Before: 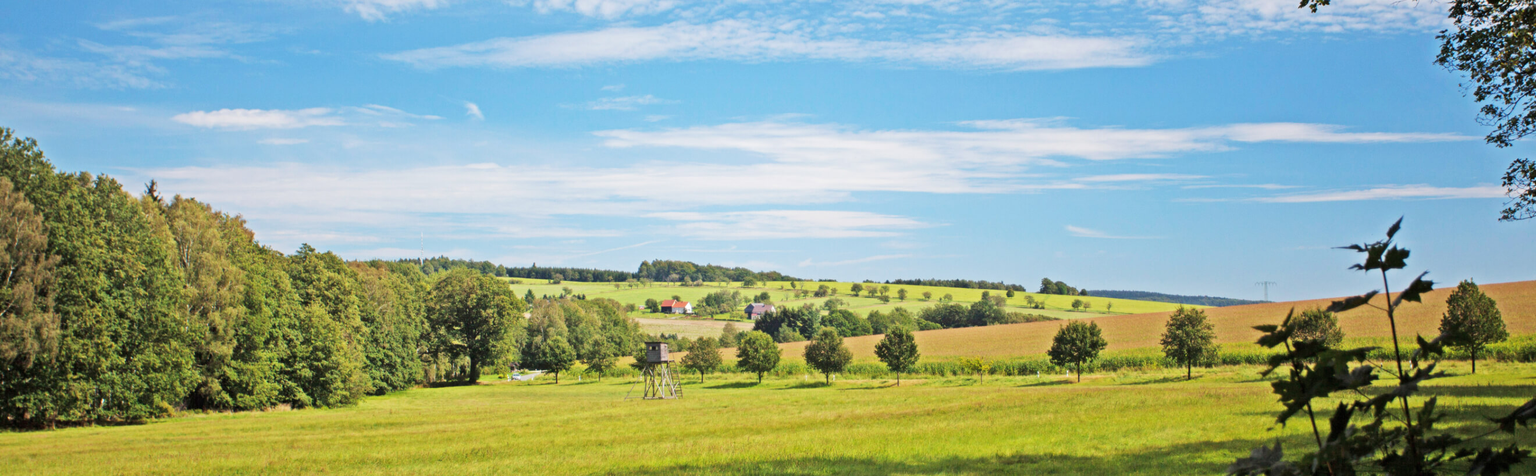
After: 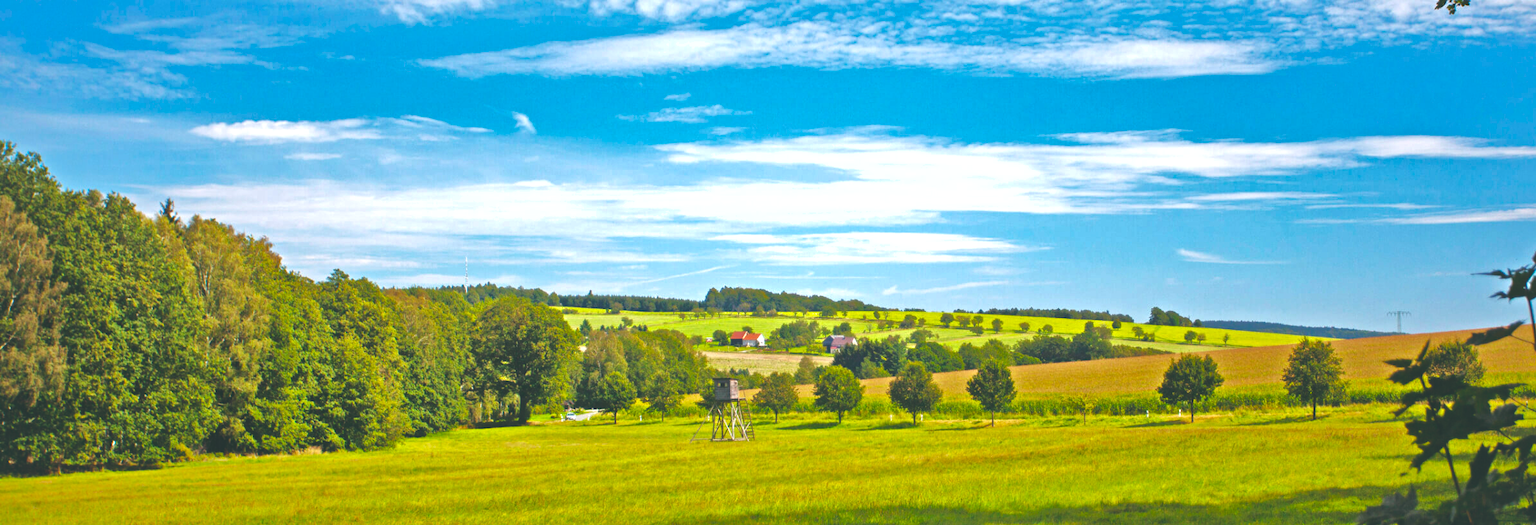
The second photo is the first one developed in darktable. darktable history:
crop: right 9.504%, bottom 0.041%
color balance rgb: shadows lift › chroma 1.017%, shadows lift › hue 216.49°, global offset › luminance -0.348%, global offset › chroma 0.107%, global offset › hue 163.03°, perceptual saturation grading › global saturation 27.603%, perceptual saturation grading › highlights -25.63%, perceptual saturation grading › shadows 25.291%, global vibrance 33.748%
exposure: black level correction -0.039, exposure 0.062 EV, compensate highlight preservation false
local contrast: mode bilateral grid, contrast 19, coarseness 50, detail 102%, midtone range 0.2
levels: levels [0.052, 0.496, 0.908]
shadows and highlights: shadows 40.19, highlights -60.02
